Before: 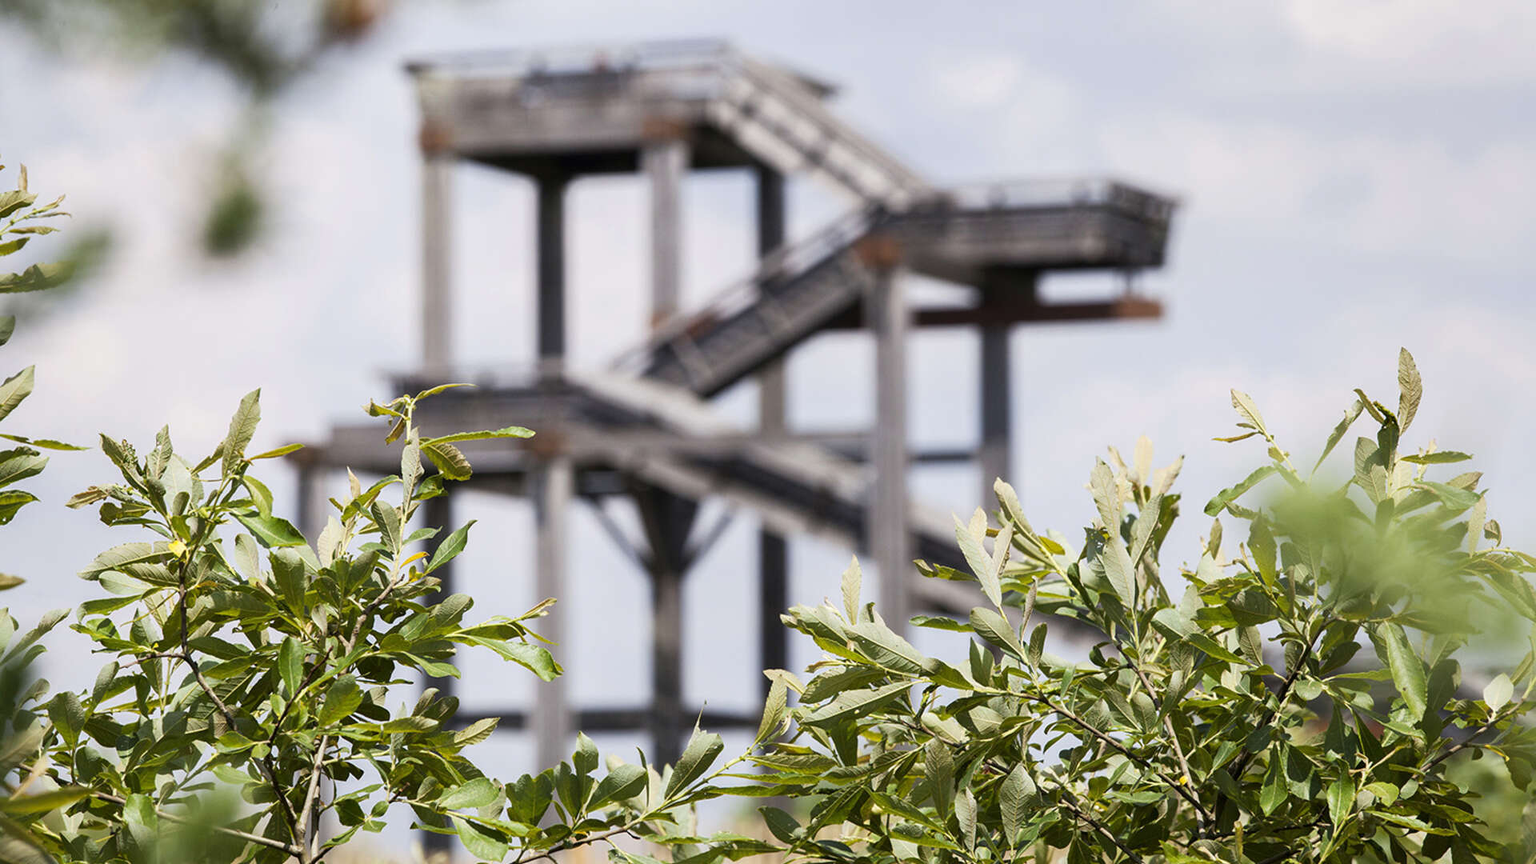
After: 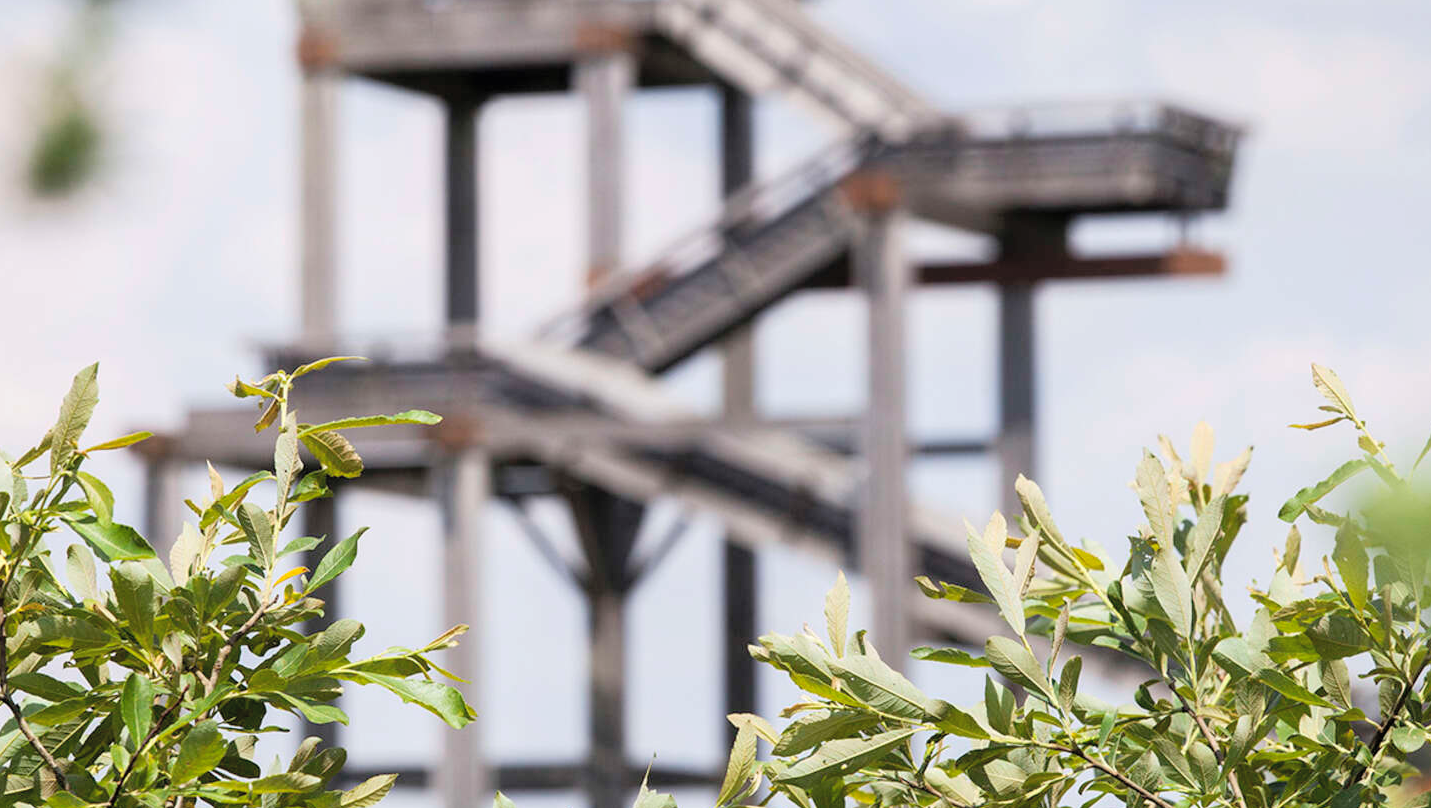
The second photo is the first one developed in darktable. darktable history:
contrast brightness saturation: brightness 0.132
crop and rotate: left 11.857%, top 11.393%, right 13.608%, bottom 13.716%
